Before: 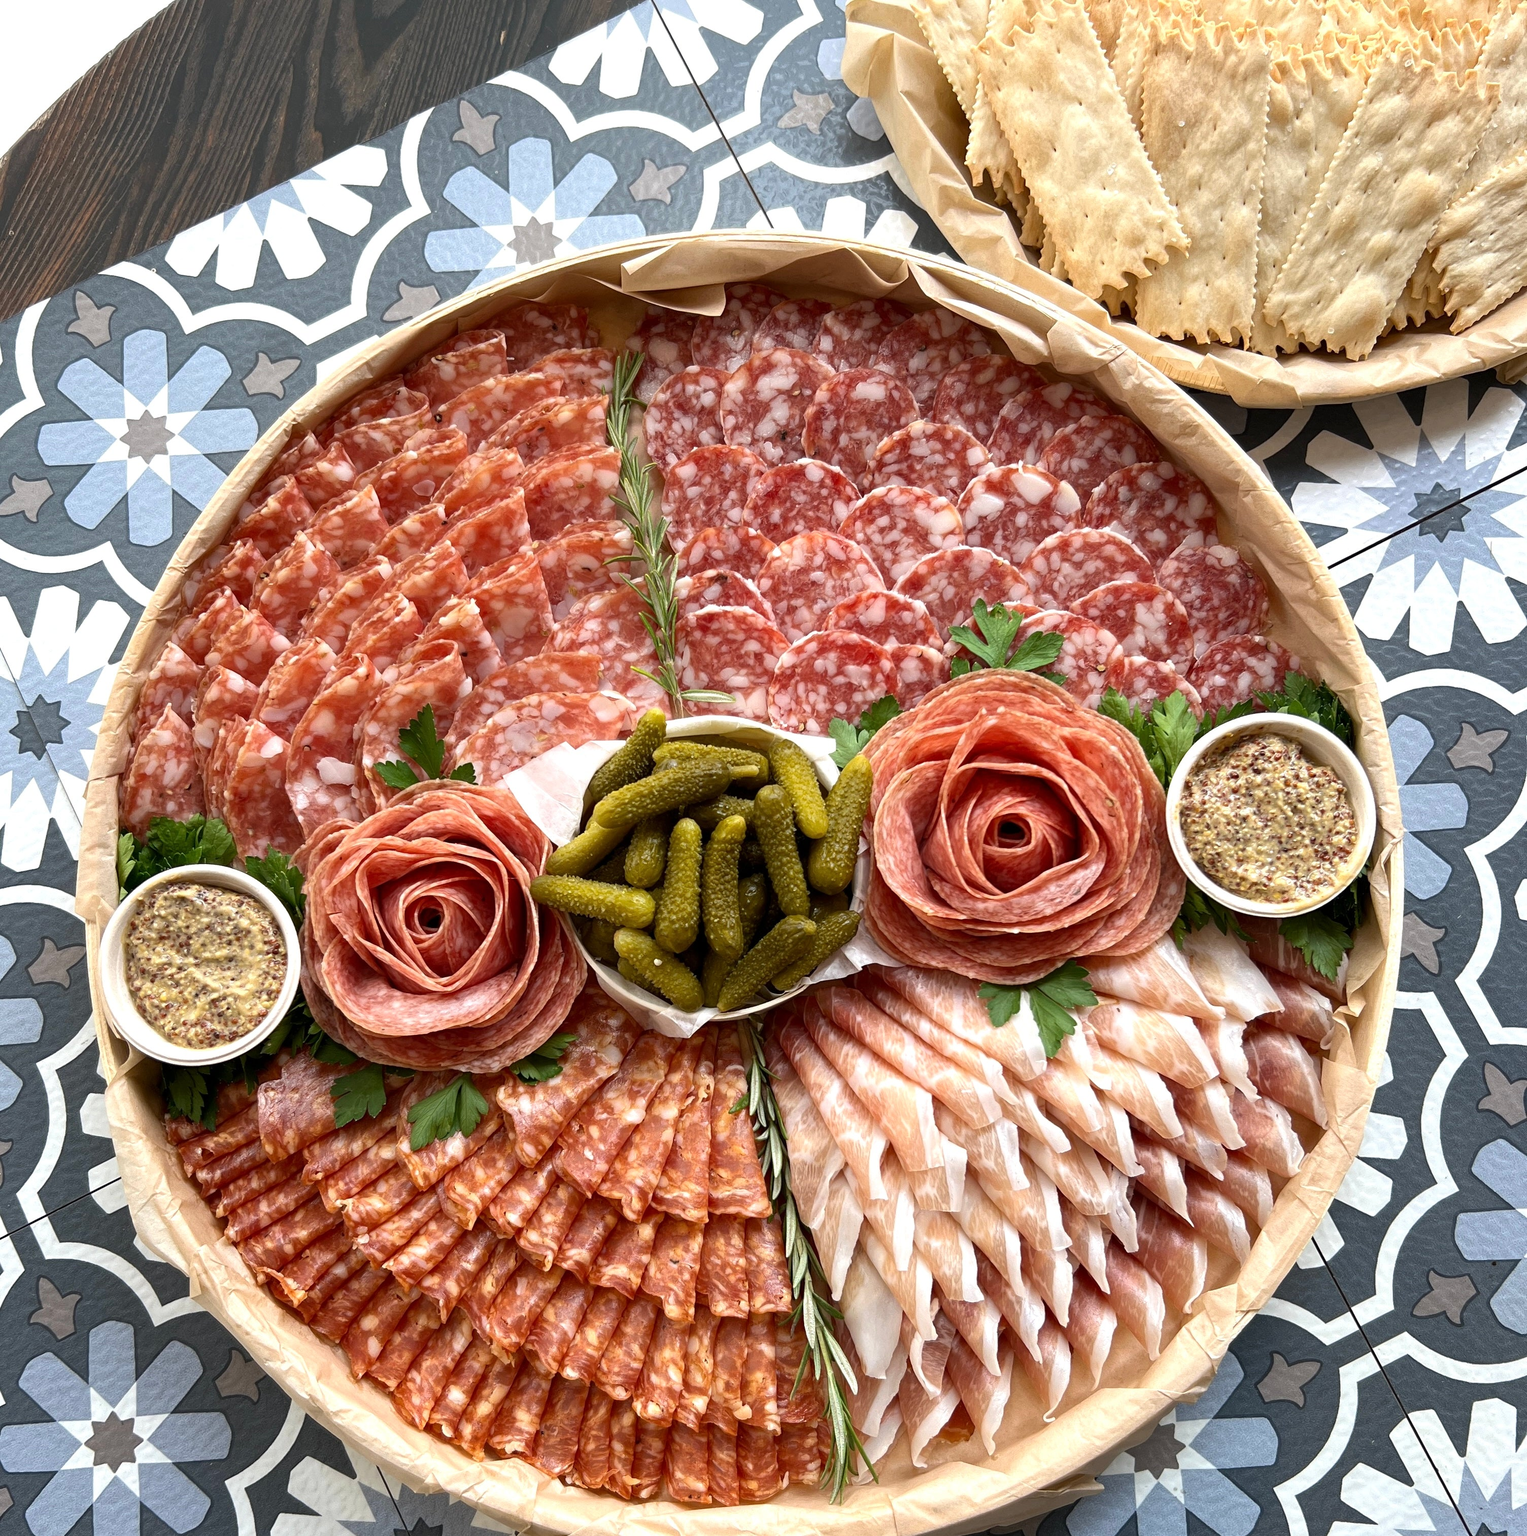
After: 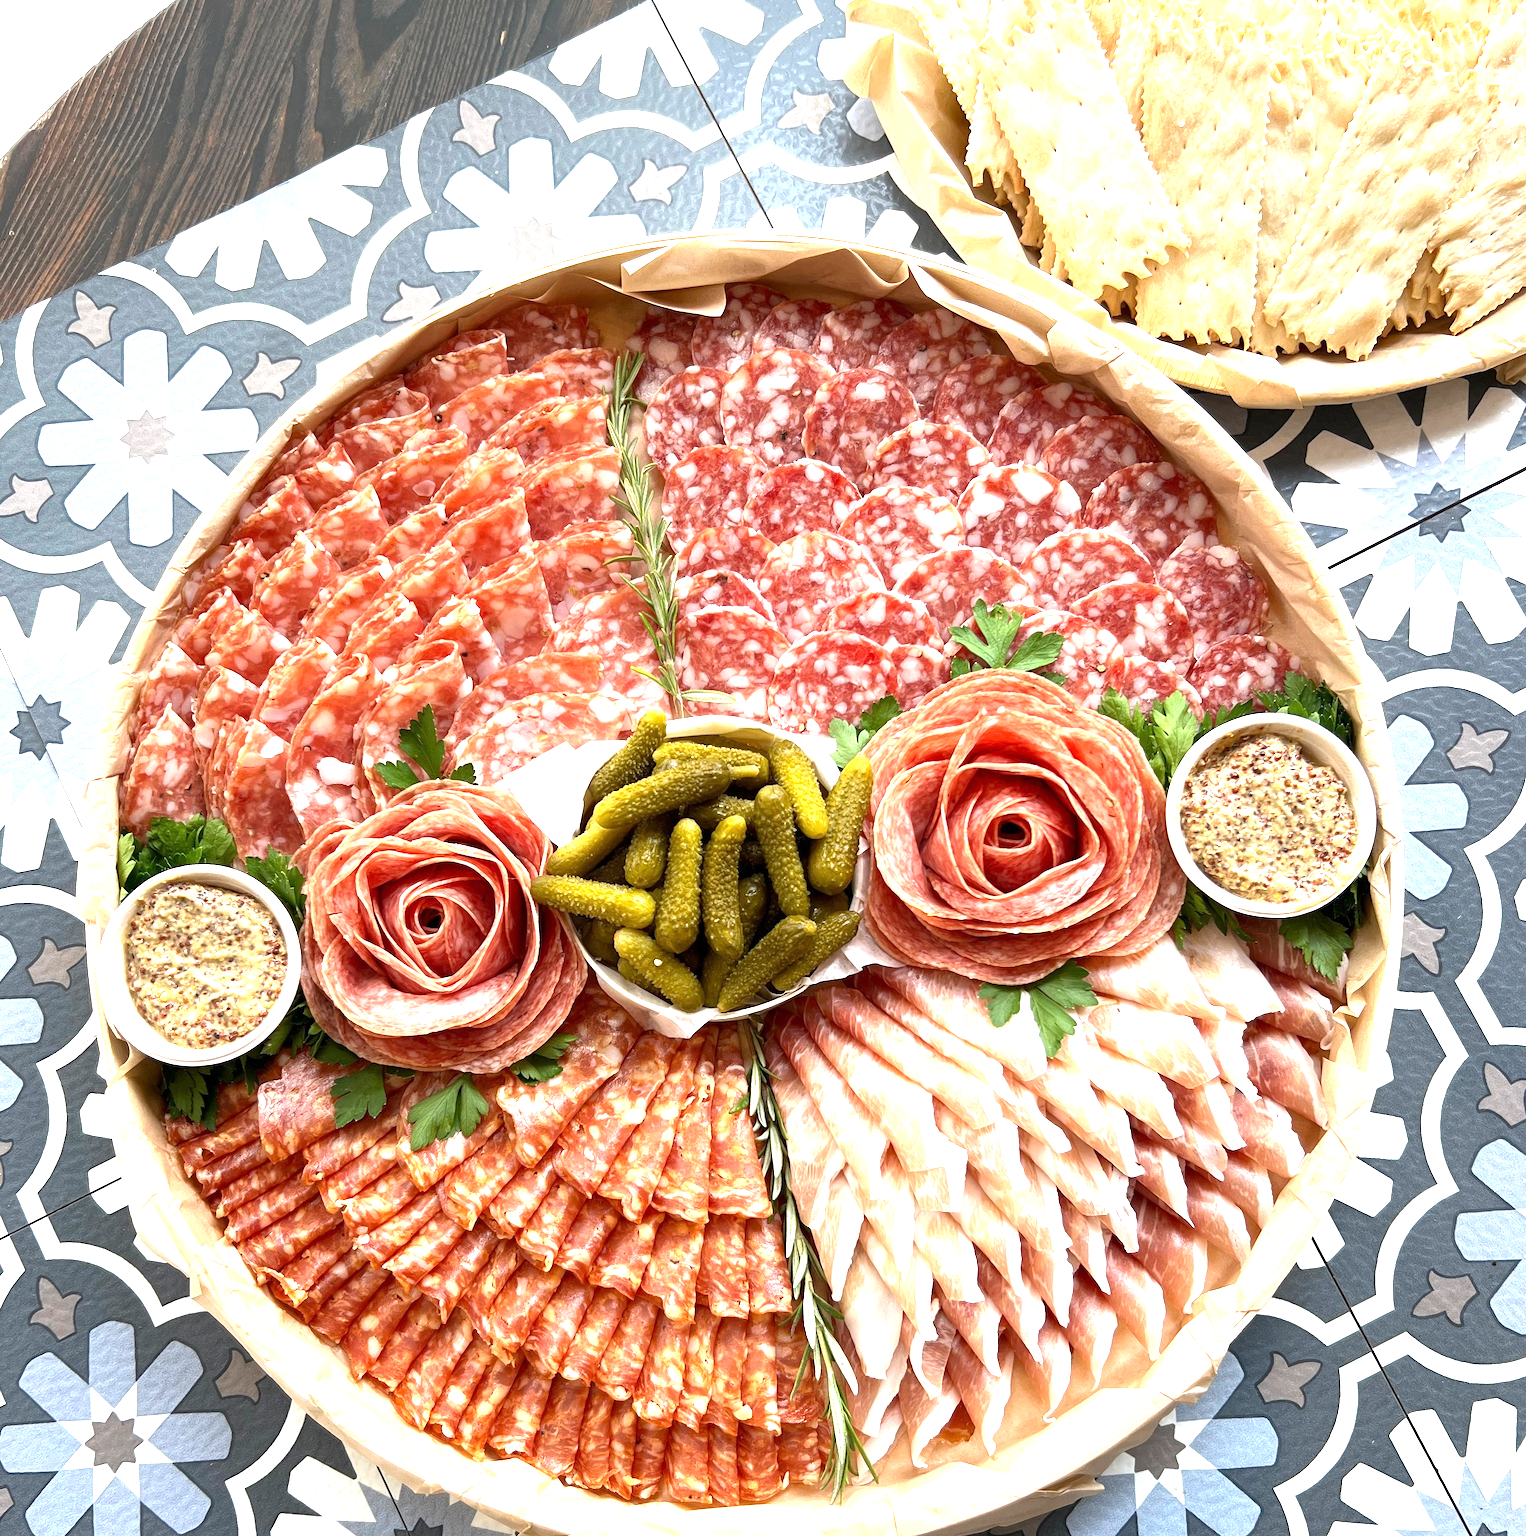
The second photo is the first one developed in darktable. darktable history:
exposure: exposure 1.092 EV, compensate highlight preservation false
